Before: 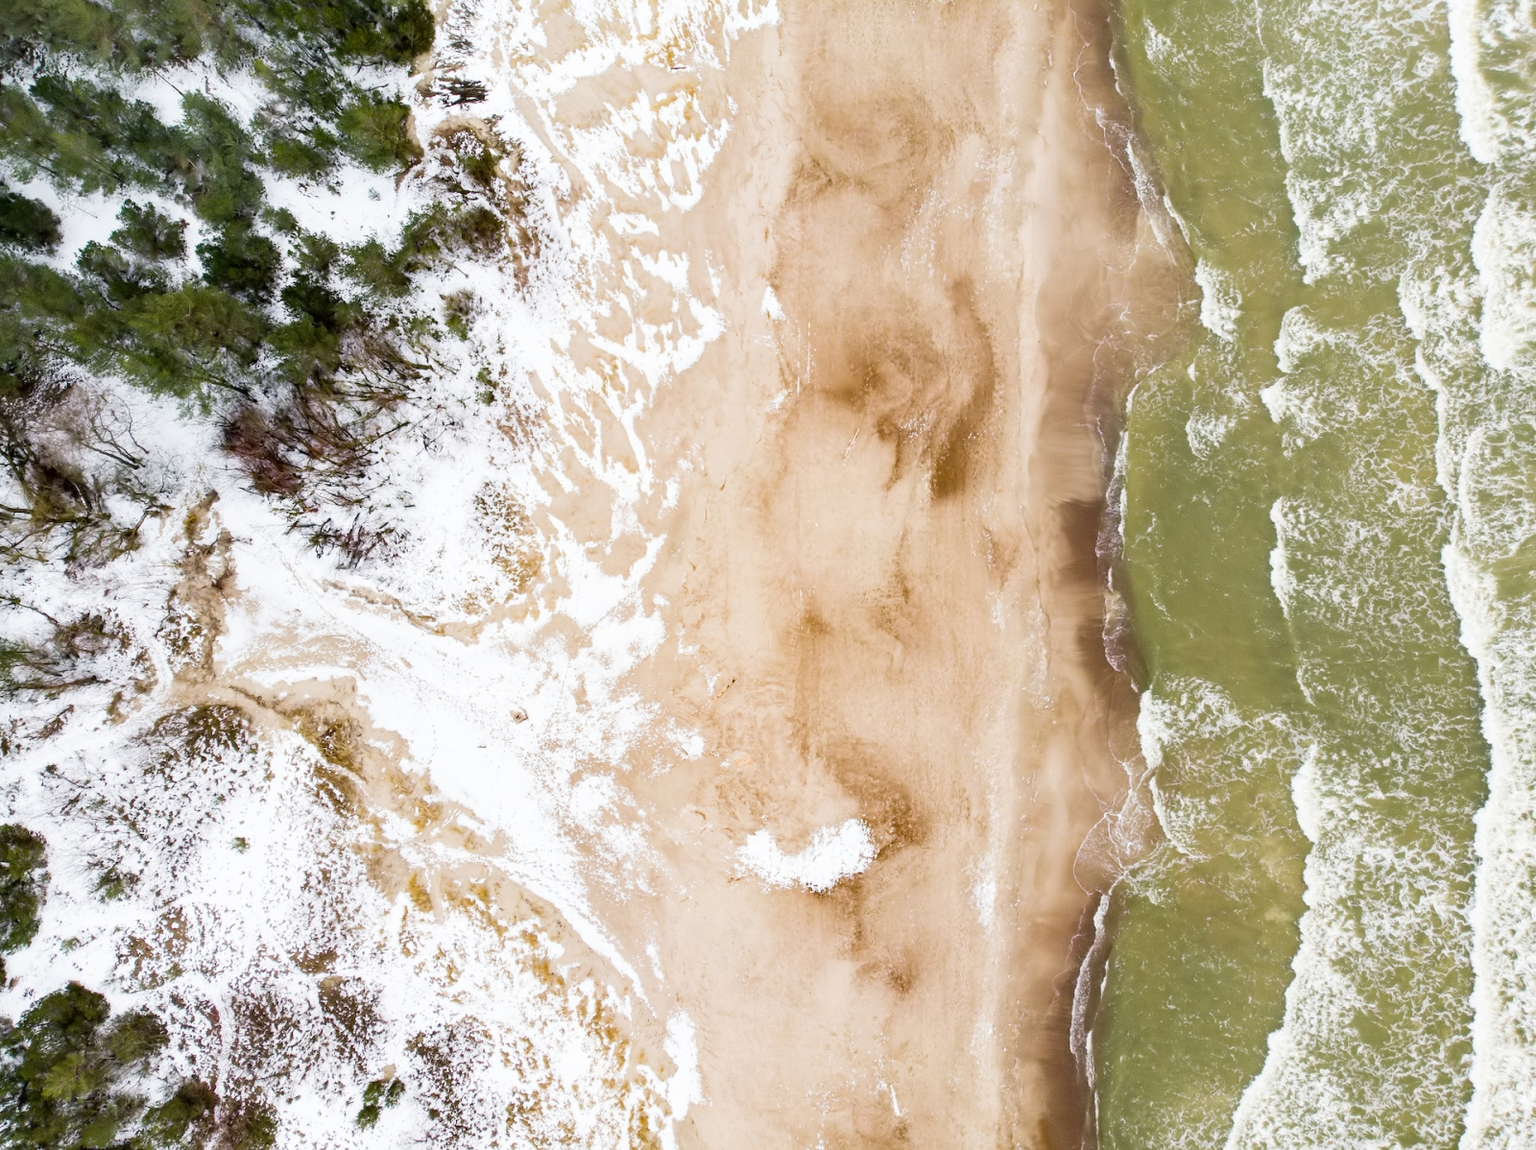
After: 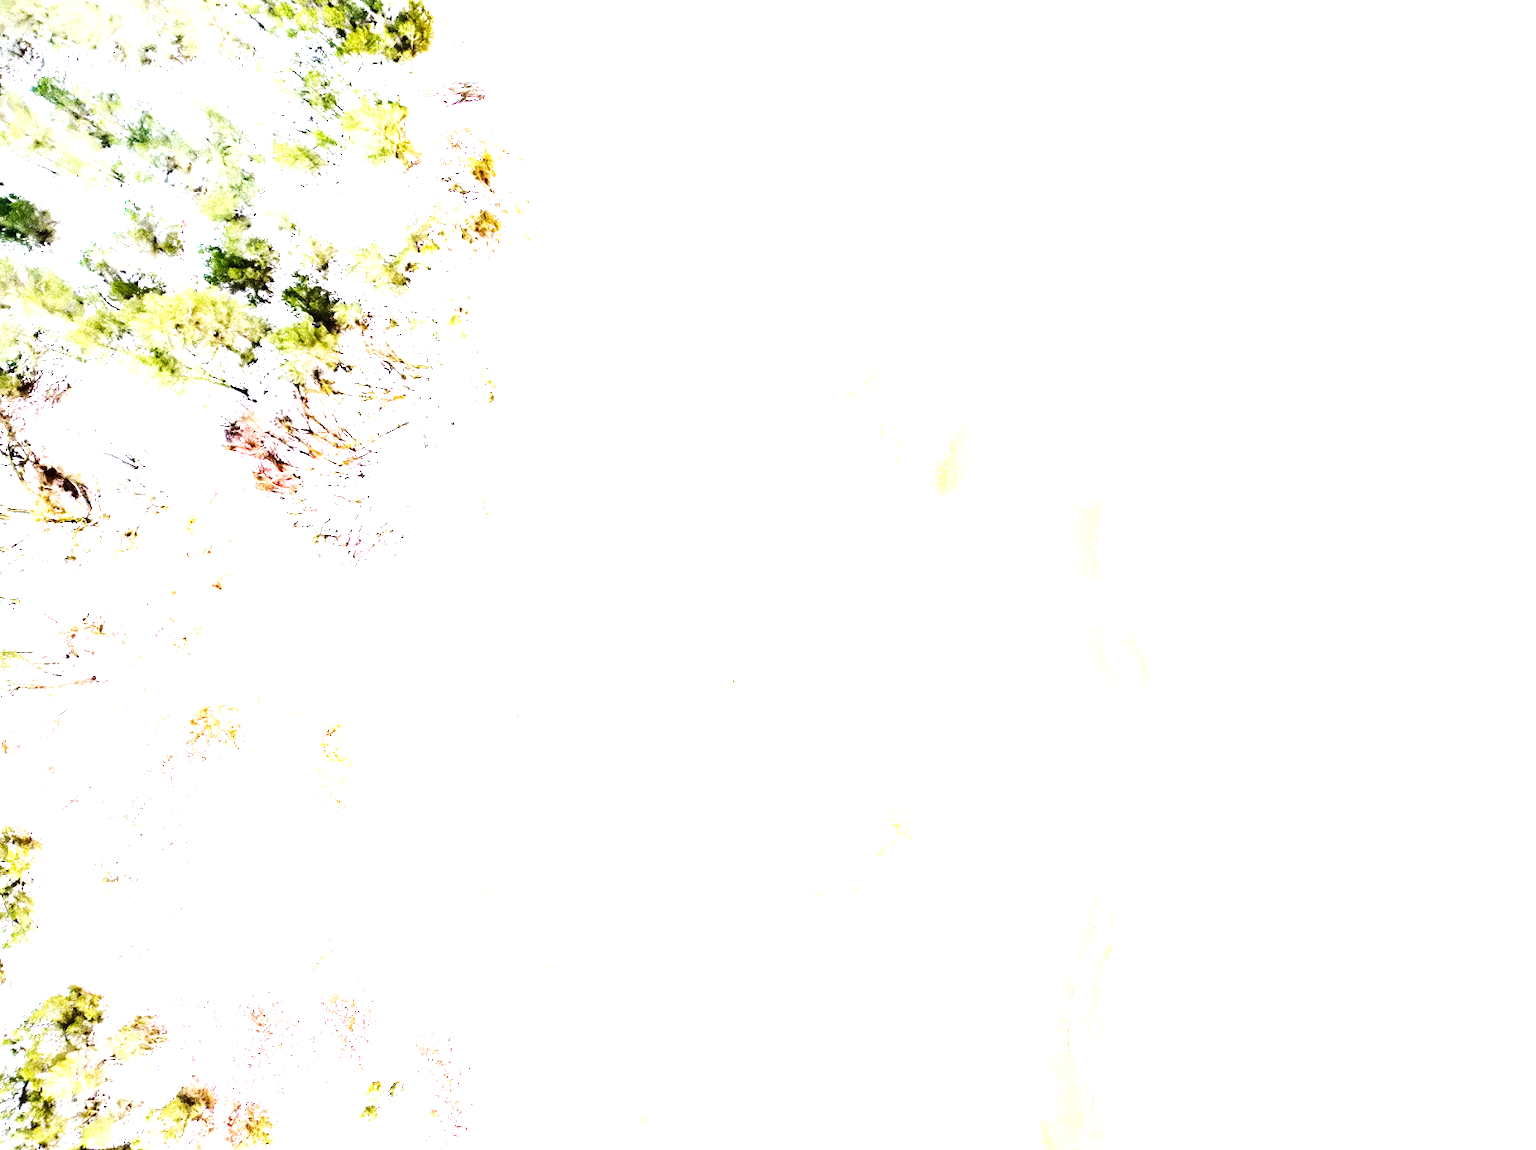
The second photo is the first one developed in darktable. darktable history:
base curve: curves: ch0 [(0, 0) (0.032, 0.025) (0.121, 0.166) (0.206, 0.329) (0.605, 0.79) (1, 1)], preserve colors none
tone equalizer: -8 EV -1.08 EV, -7 EV -1.01 EV, -6 EV -0.867 EV, -5 EV -0.578 EV, -3 EV 0.578 EV, -2 EV 0.867 EV, -1 EV 1.01 EV, +0 EV 1.08 EV, edges refinement/feathering 500, mask exposure compensation -1.57 EV, preserve details no
exposure: exposure 3 EV, compensate highlight preservation false
white balance: red 1.066, blue 1.119
